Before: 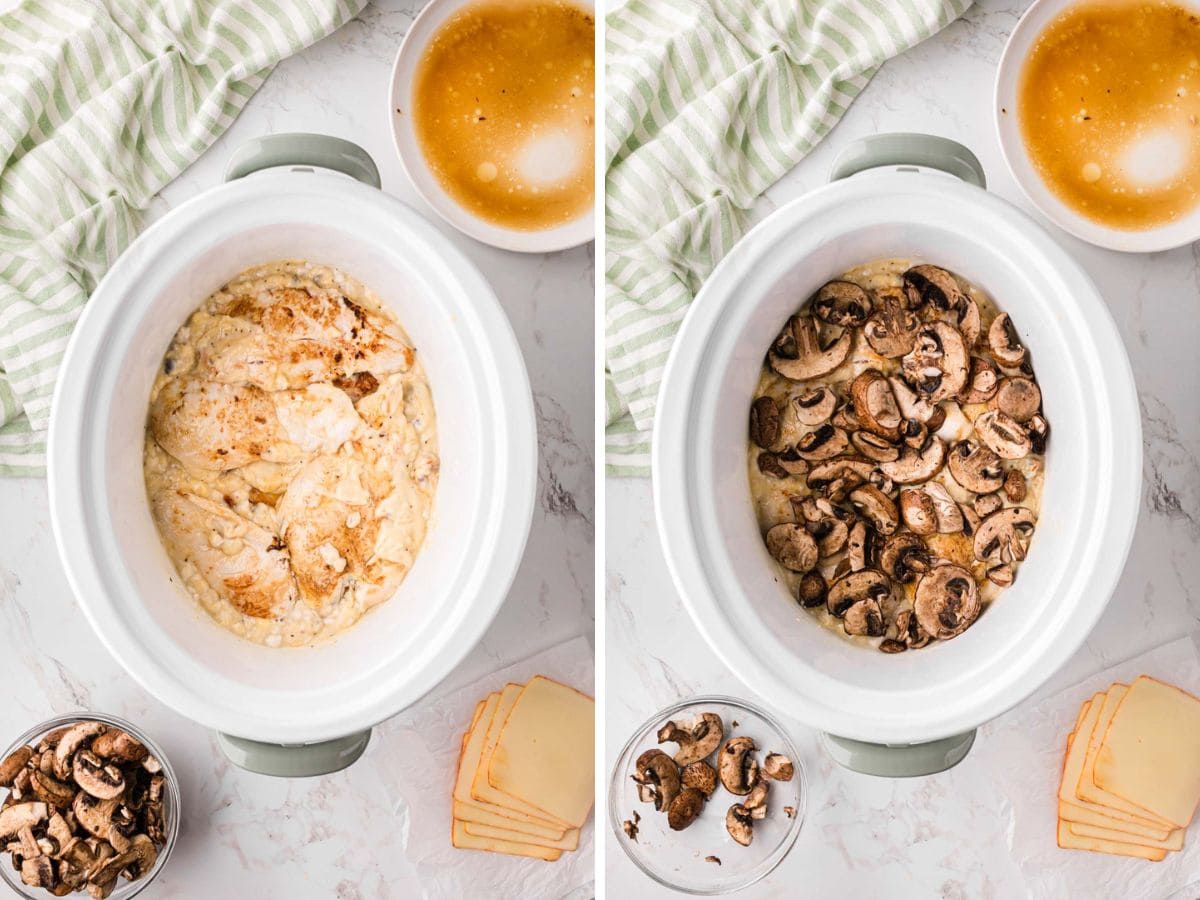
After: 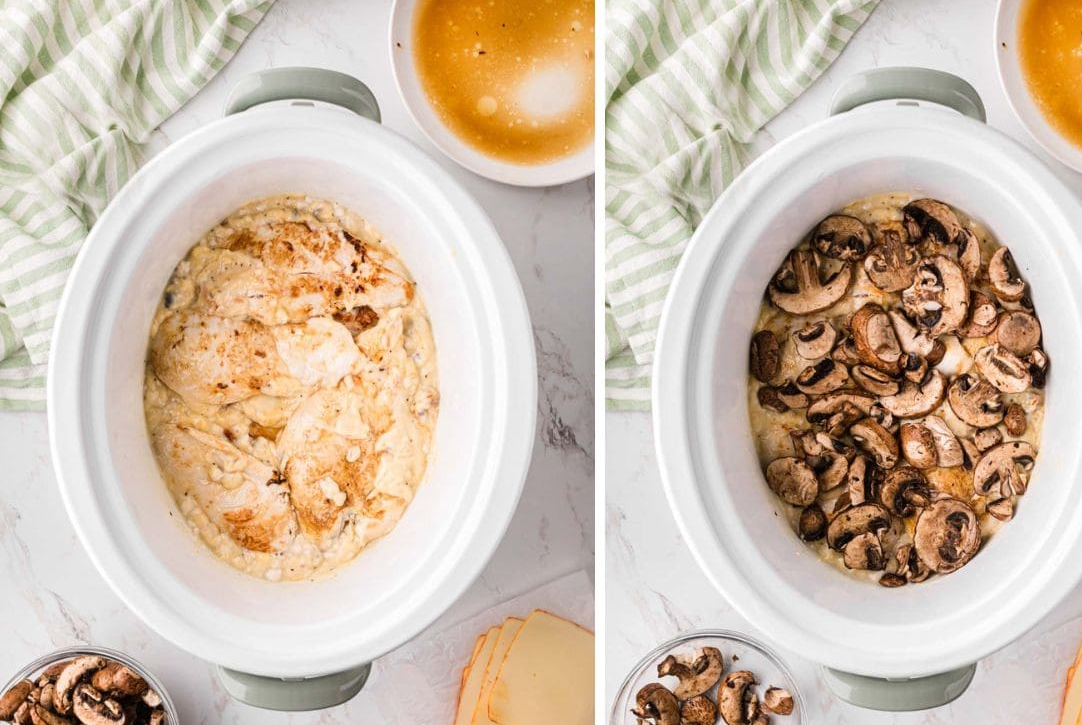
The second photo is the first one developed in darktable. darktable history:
crop: top 7.44%, right 9.767%, bottom 11.901%
